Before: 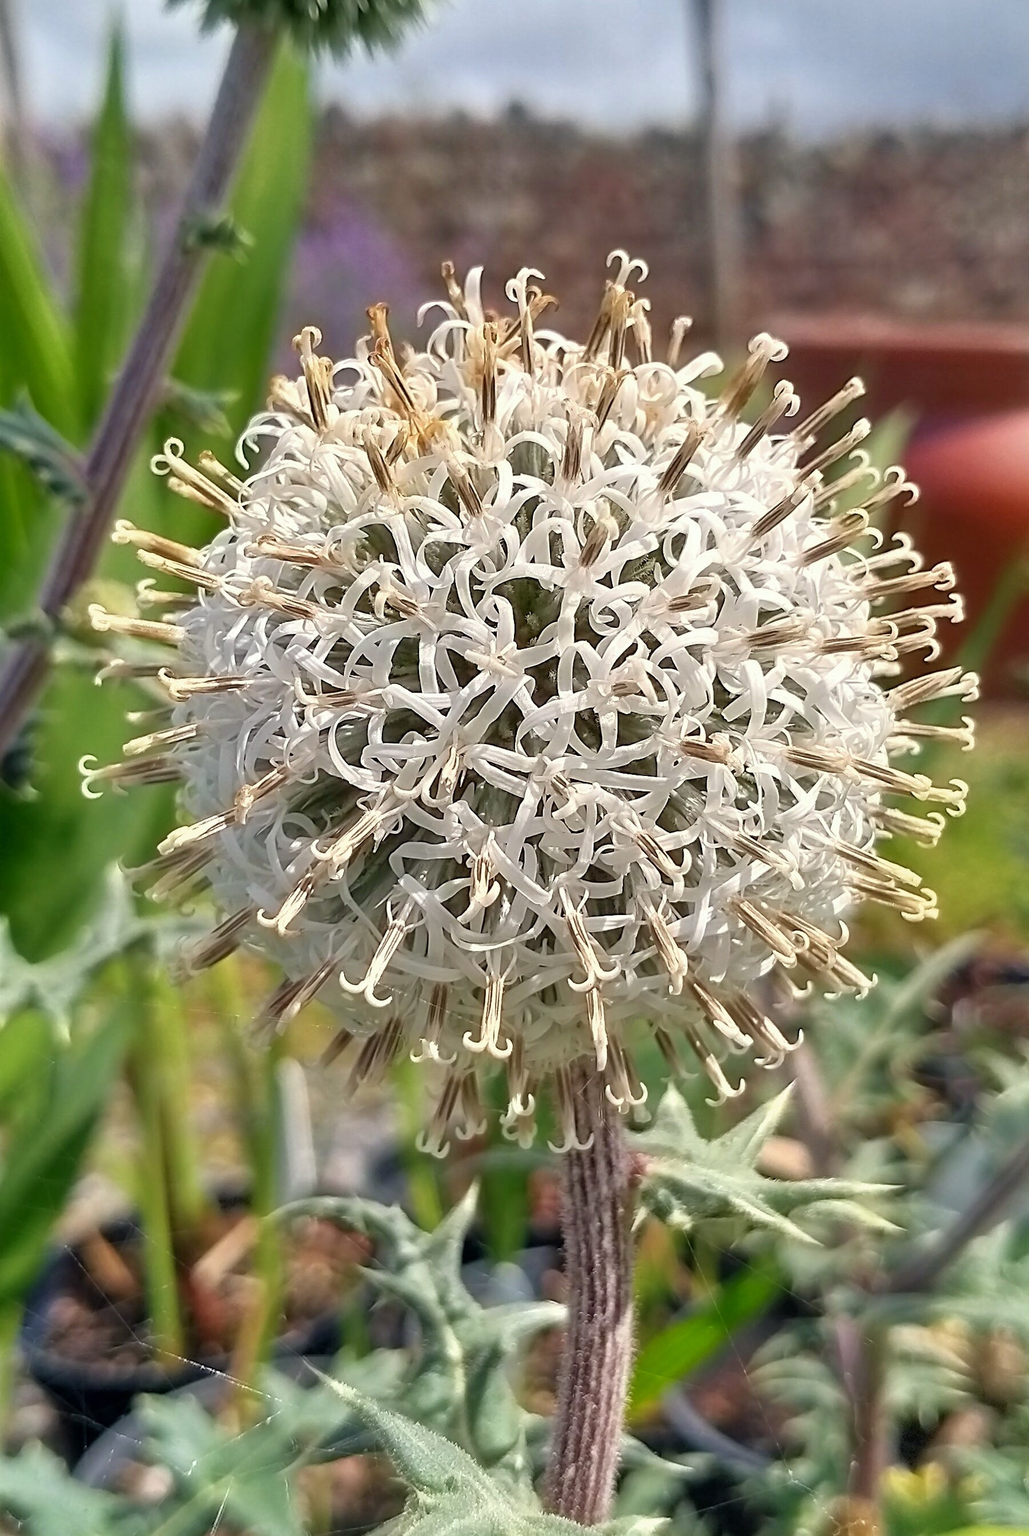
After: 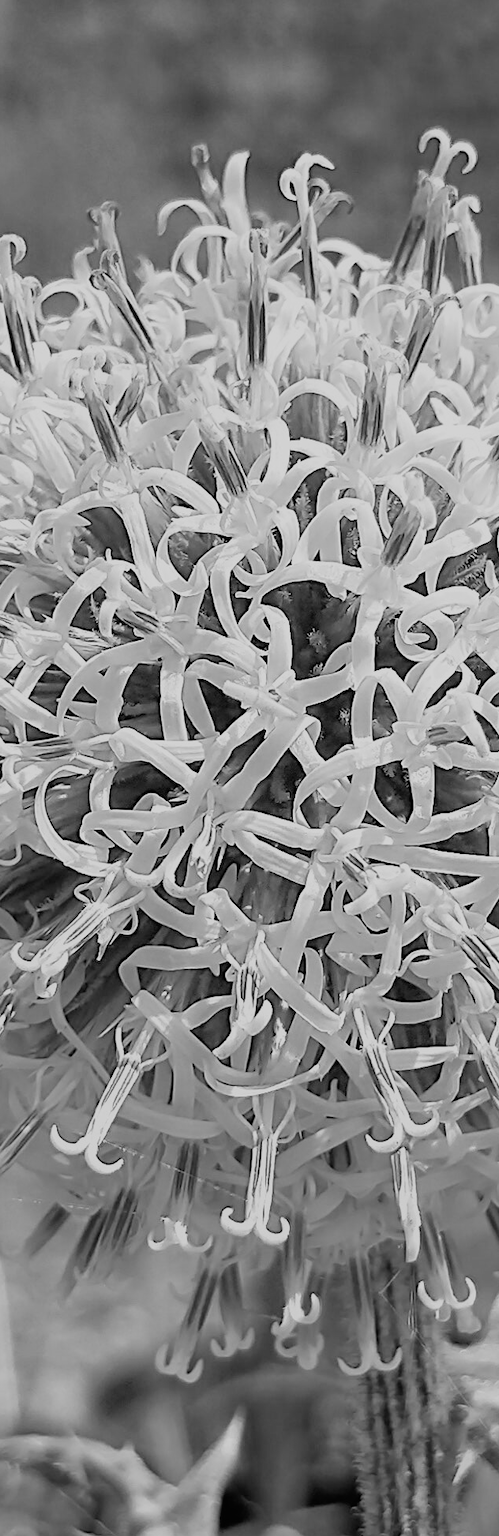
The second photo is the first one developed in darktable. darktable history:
contrast equalizer: octaves 7, y [[0.6 ×6], [0.55 ×6], [0 ×6], [0 ×6], [0 ×6]], mix -0.3
monochrome: a 1.94, b -0.638
crop and rotate: left 29.476%, top 10.214%, right 35.32%, bottom 17.333%
filmic rgb: black relative exposure -7.65 EV, white relative exposure 4.56 EV, hardness 3.61, contrast 1.05
